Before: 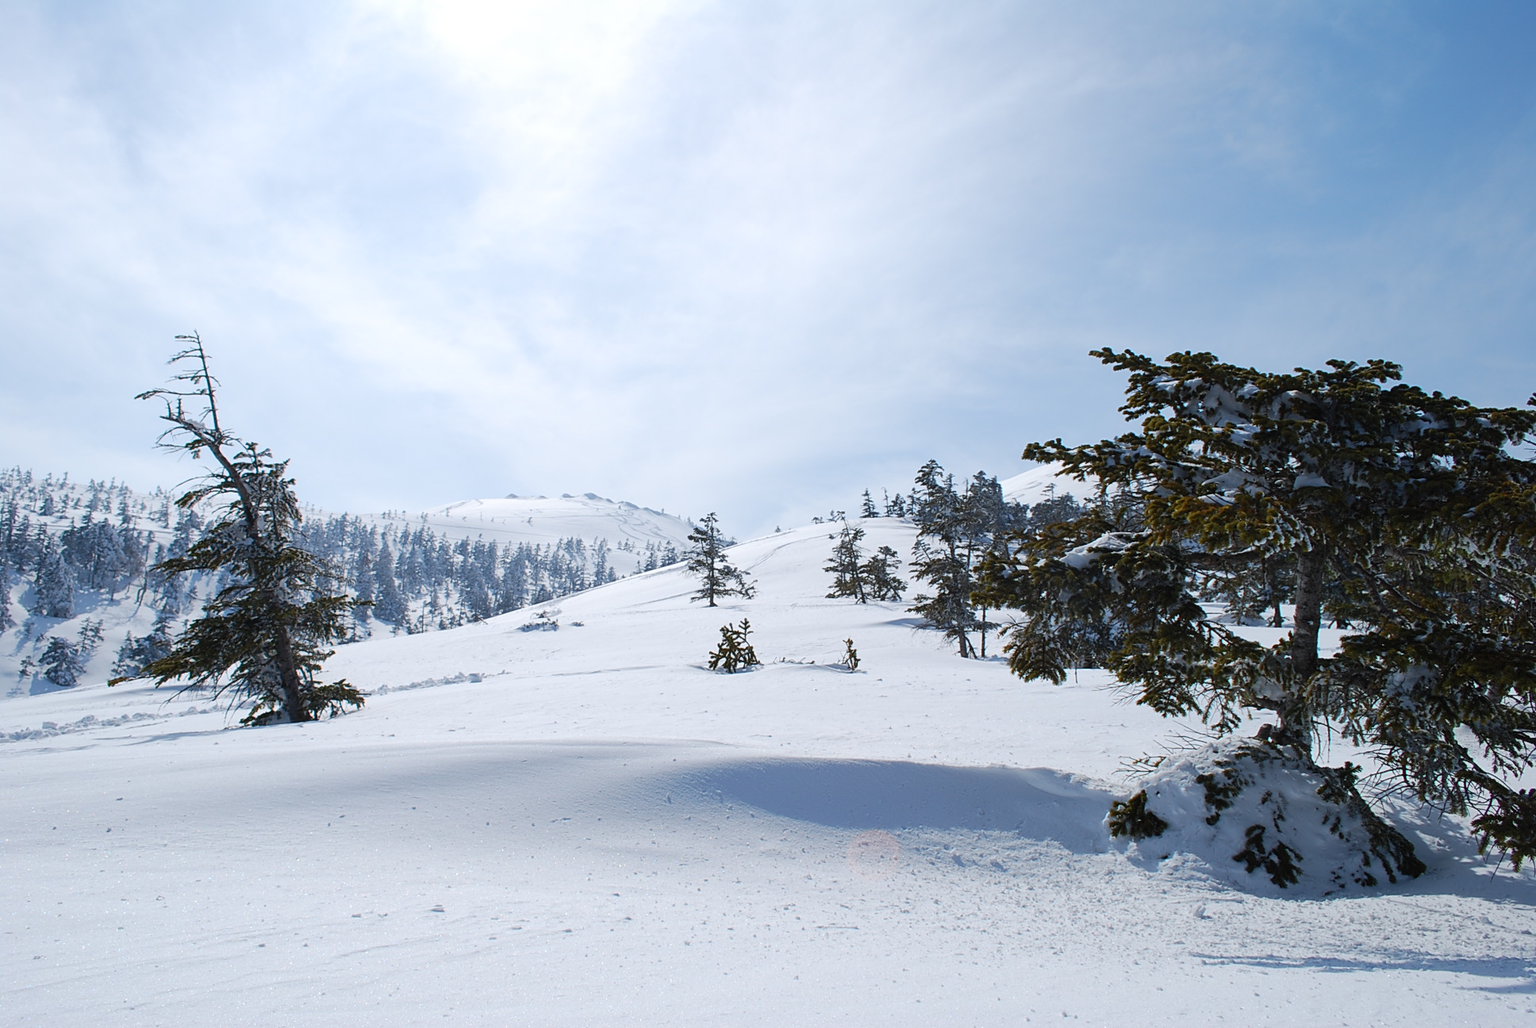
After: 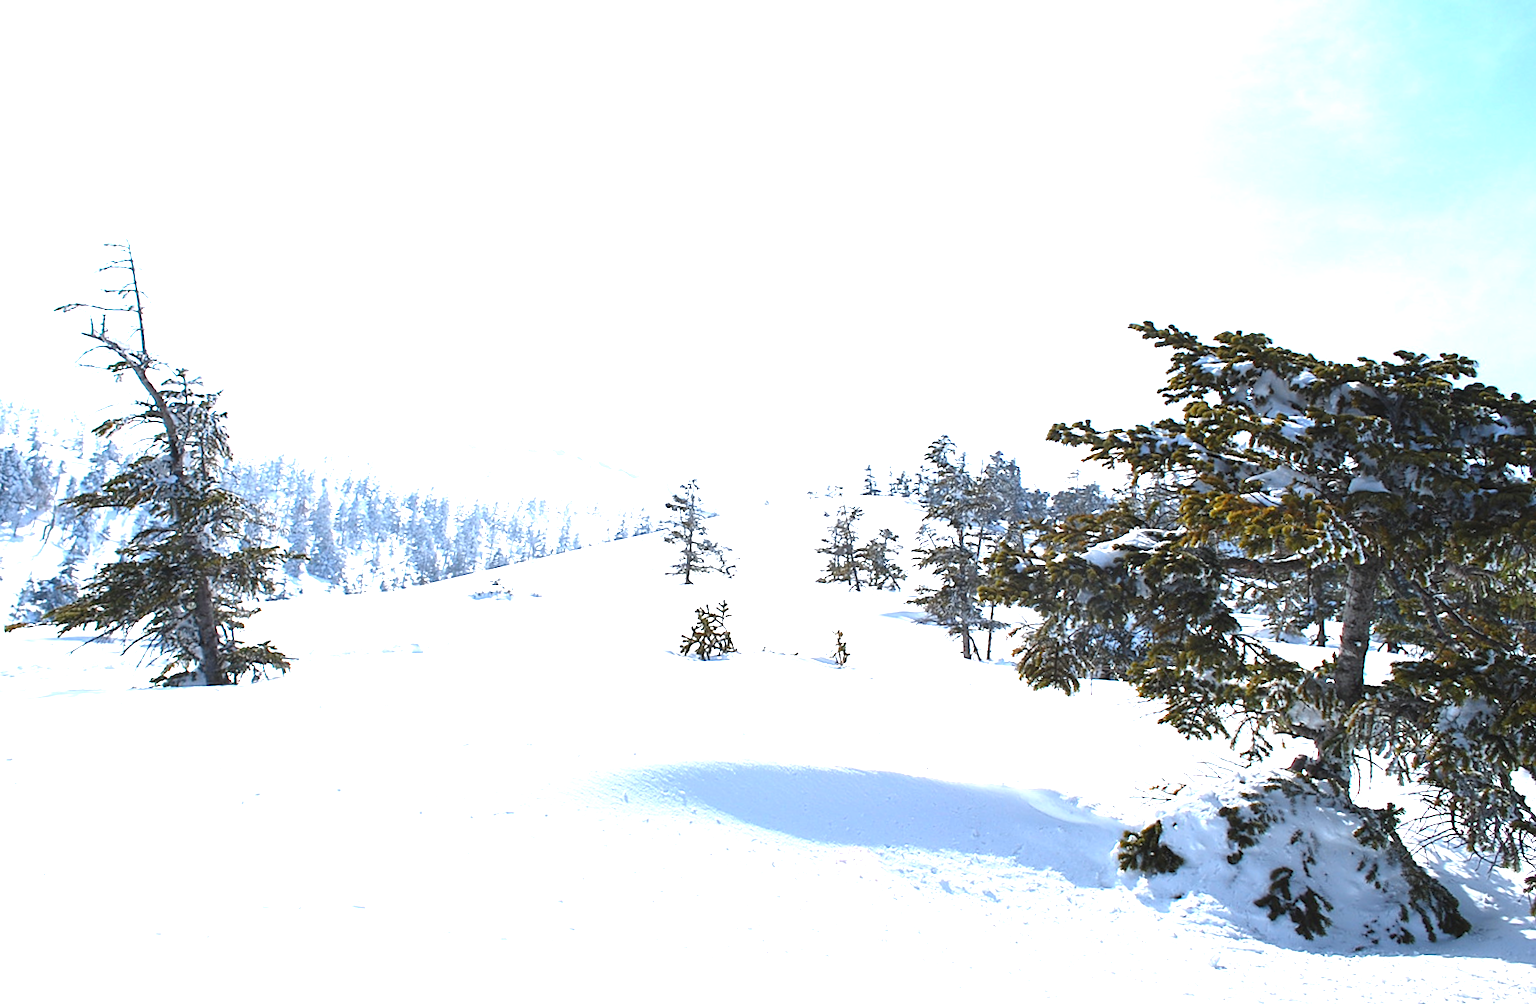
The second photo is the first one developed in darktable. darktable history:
crop and rotate: angle -1.96°, left 3.097%, top 4.154%, right 1.586%, bottom 0.529%
rotate and perspective: rotation 1.57°, crop left 0.018, crop right 0.982, crop top 0.039, crop bottom 0.961
exposure: black level correction 0, exposure 1.675 EV, compensate exposure bias true, compensate highlight preservation false
